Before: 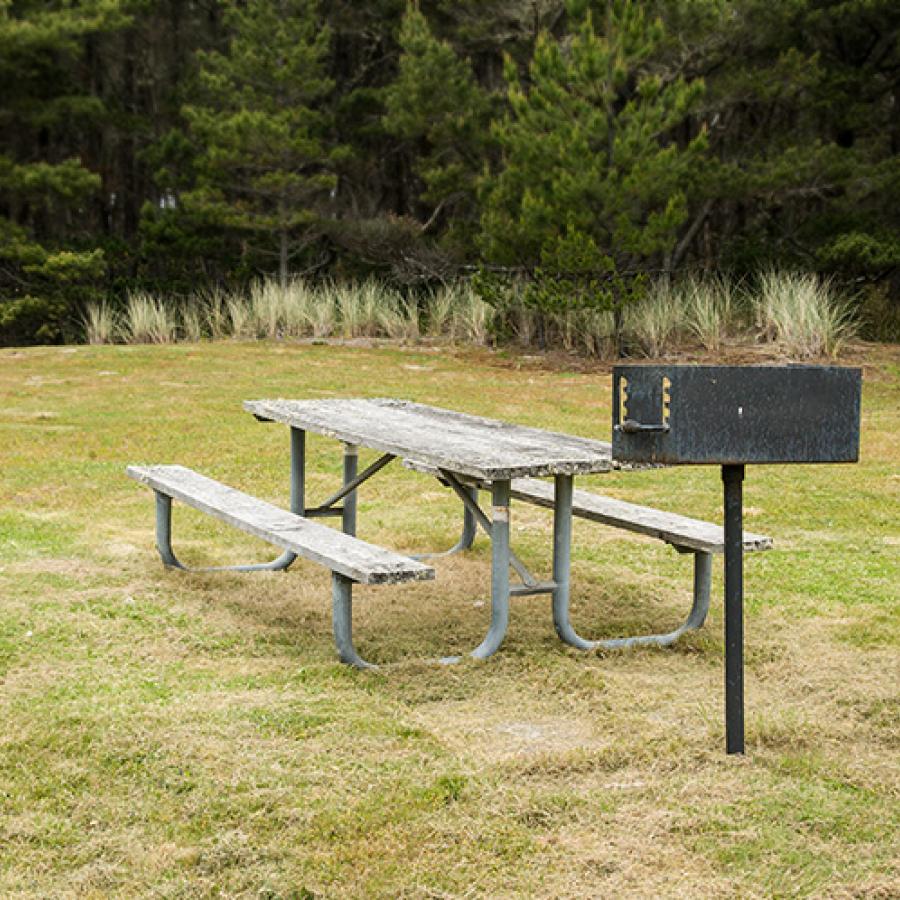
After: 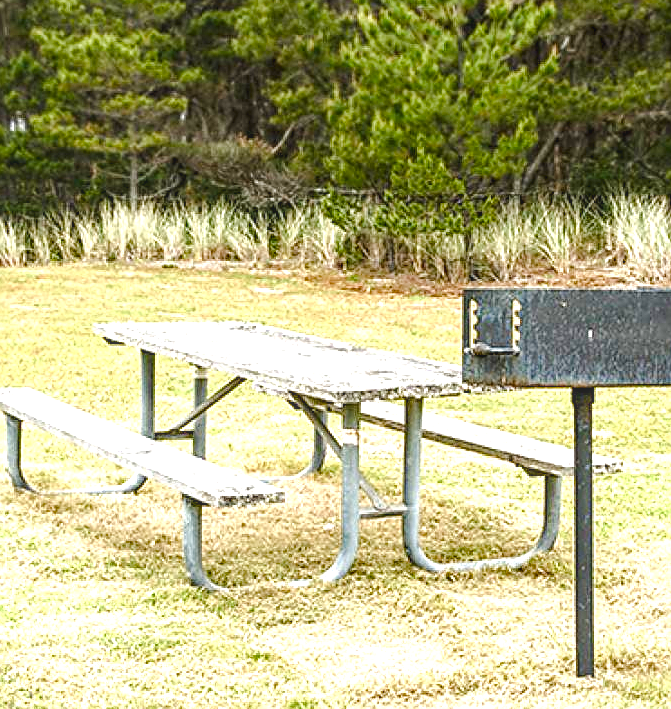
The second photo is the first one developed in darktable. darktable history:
sharpen: on, module defaults
exposure: exposure 1.209 EV, compensate exposure bias true, compensate highlight preservation false
crop: left 16.682%, top 8.57%, right 8.668%, bottom 12.637%
haze removal: compatibility mode true
color balance rgb: global offset › luminance 0.753%, perceptual saturation grading › global saturation -0.144%, perceptual saturation grading › highlights -34.707%, perceptual saturation grading › mid-tones 14.937%, perceptual saturation grading › shadows 47.645%, perceptual brilliance grading › mid-tones 10.28%, perceptual brilliance grading › shadows 15.481%, global vibrance 20%
color correction: highlights b* 0.028, saturation 0.992
tone curve: curves: ch0 [(0, 0) (0.003, 0.003) (0.011, 0.011) (0.025, 0.025) (0.044, 0.045) (0.069, 0.07) (0.1, 0.1) (0.136, 0.137) (0.177, 0.179) (0.224, 0.226) (0.277, 0.279) (0.335, 0.338) (0.399, 0.402) (0.468, 0.472) (0.543, 0.547) (0.623, 0.628) (0.709, 0.715) (0.801, 0.807) (0.898, 0.902) (1, 1)], preserve colors none
local contrast: highlights 23%, detail 130%
